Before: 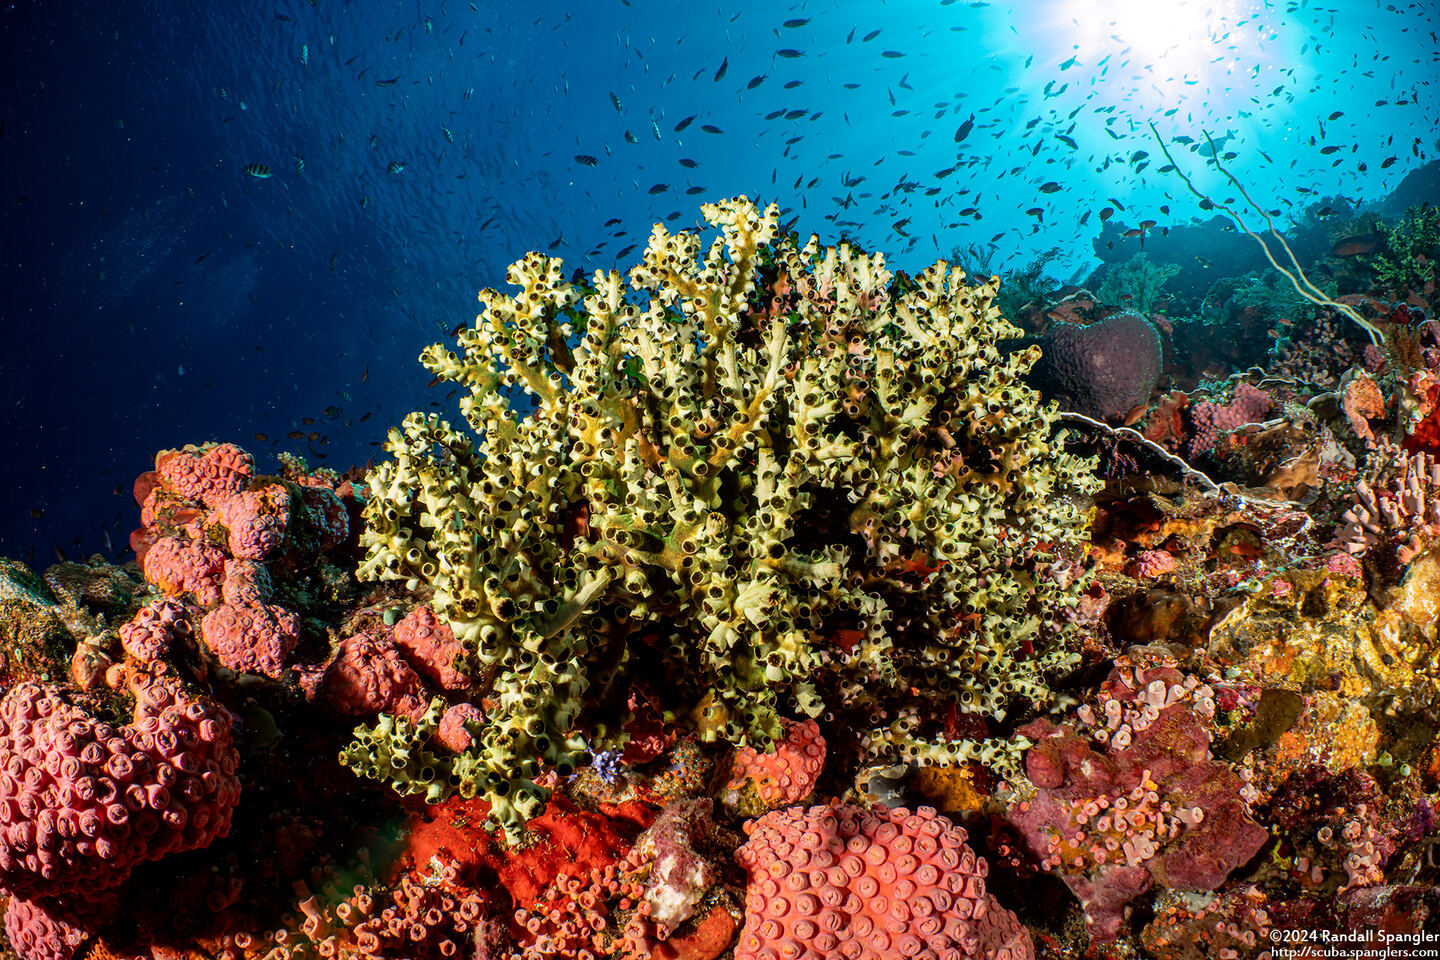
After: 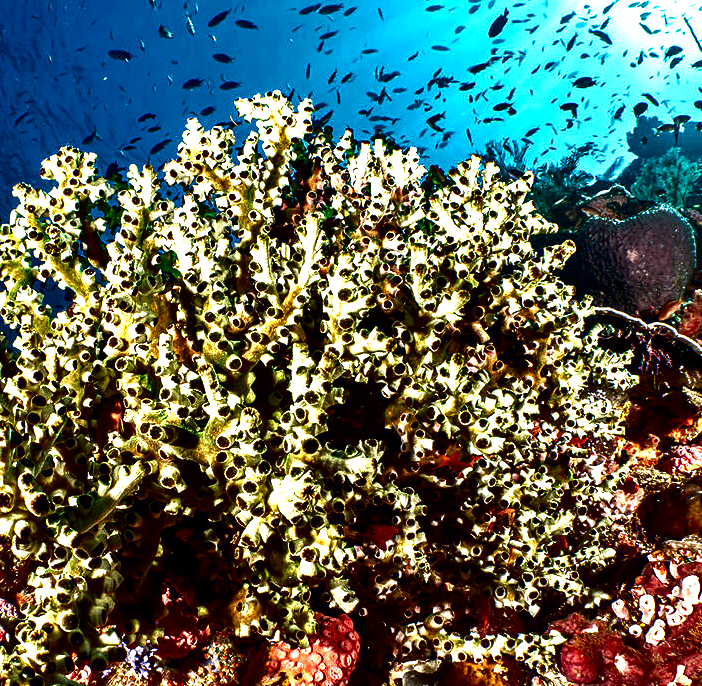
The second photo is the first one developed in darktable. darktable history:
contrast equalizer: octaves 7, y [[0.601, 0.6, 0.598, 0.598, 0.6, 0.601], [0.5 ×6], [0.5 ×6], [0 ×6], [0 ×6]]
tone equalizer: edges refinement/feathering 500, mask exposure compensation -1.57 EV, preserve details guided filter
contrast brightness saturation: brightness -0.523
exposure: black level correction -0.002, exposure 1.112 EV, compensate highlight preservation false
crop: left 32.424%, top 10.959%, right 18.811%, bottom 17.483%
